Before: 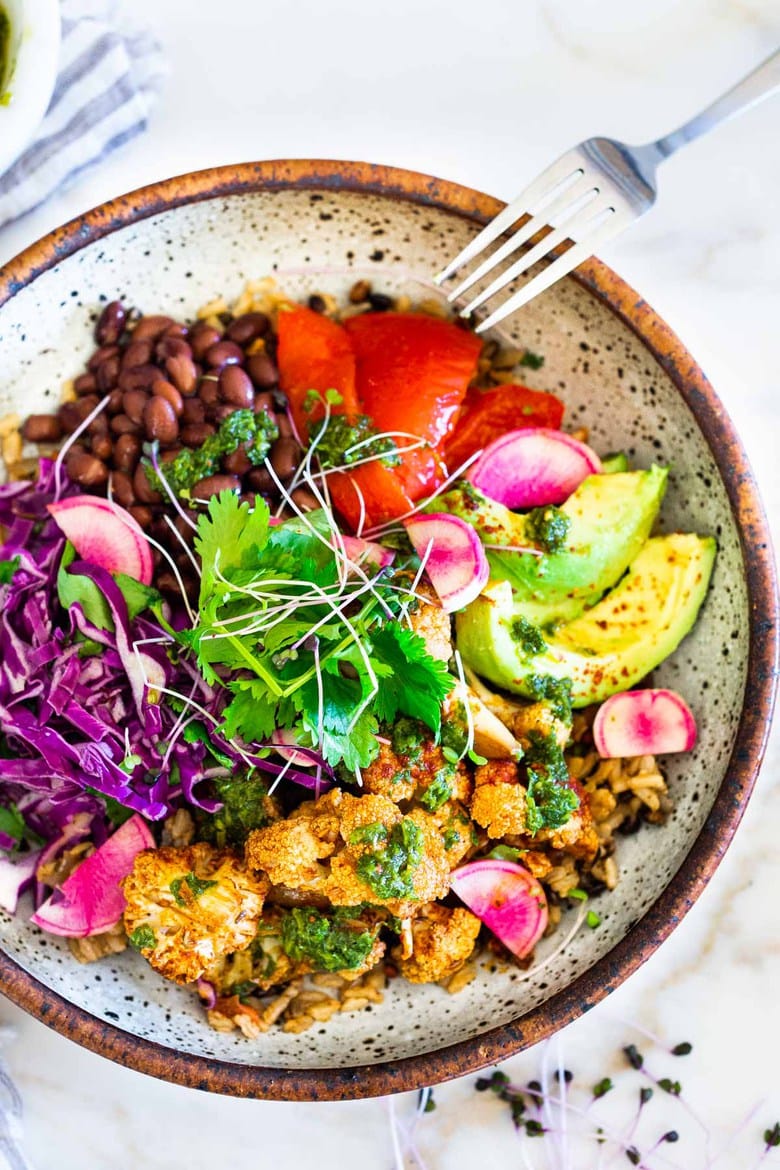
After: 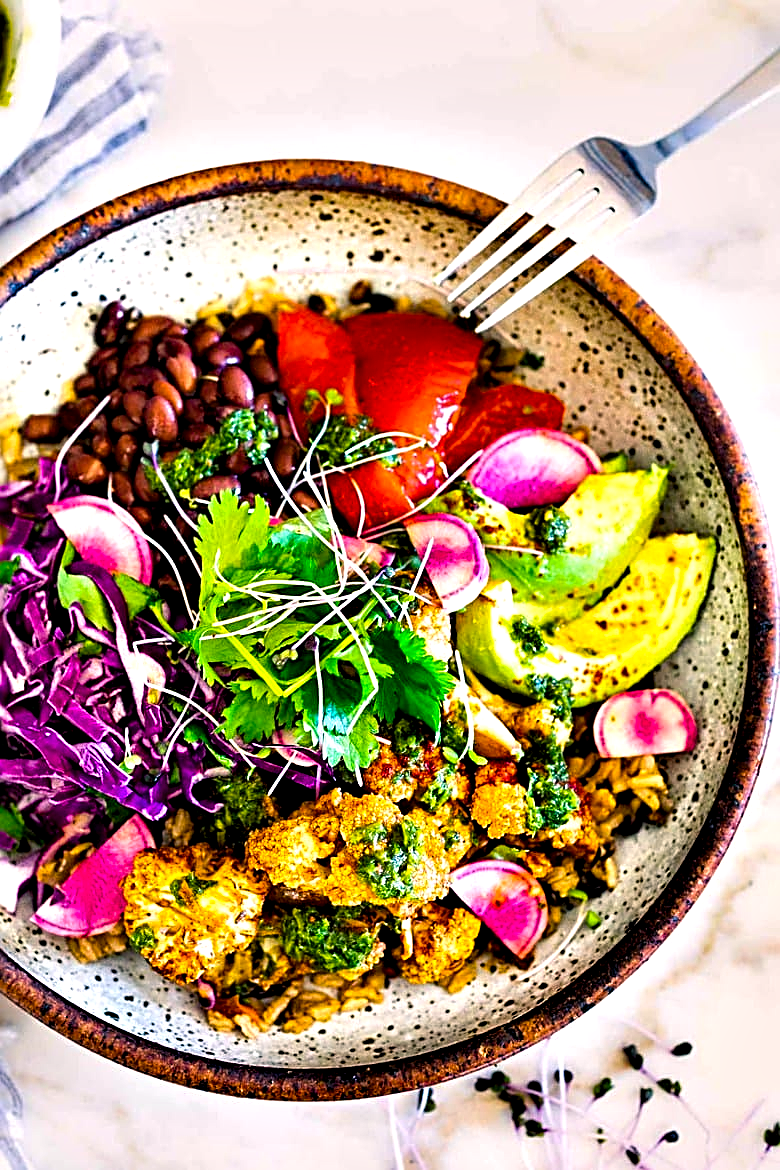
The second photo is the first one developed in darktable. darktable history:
sharpen: radius 2.613, amount 0.697
contrast equalizer: y [[0.6 ×6], [0.55 ×6], [0 ×6], [0 ×6], [0 ×6]]
color balance rgb: power › luminance -3.991%, power › hue 139.44°, highlights gain › chroma 2.056%, highlights gain › hue 45.68°, perceptual saturation grading › global saturation 25.184%, perceptual brilliance grading › global brilliance 2.509%, perceptual brilliance grading › highlights -3.107%, perceptual brilliance grading › shadows 3.512%
